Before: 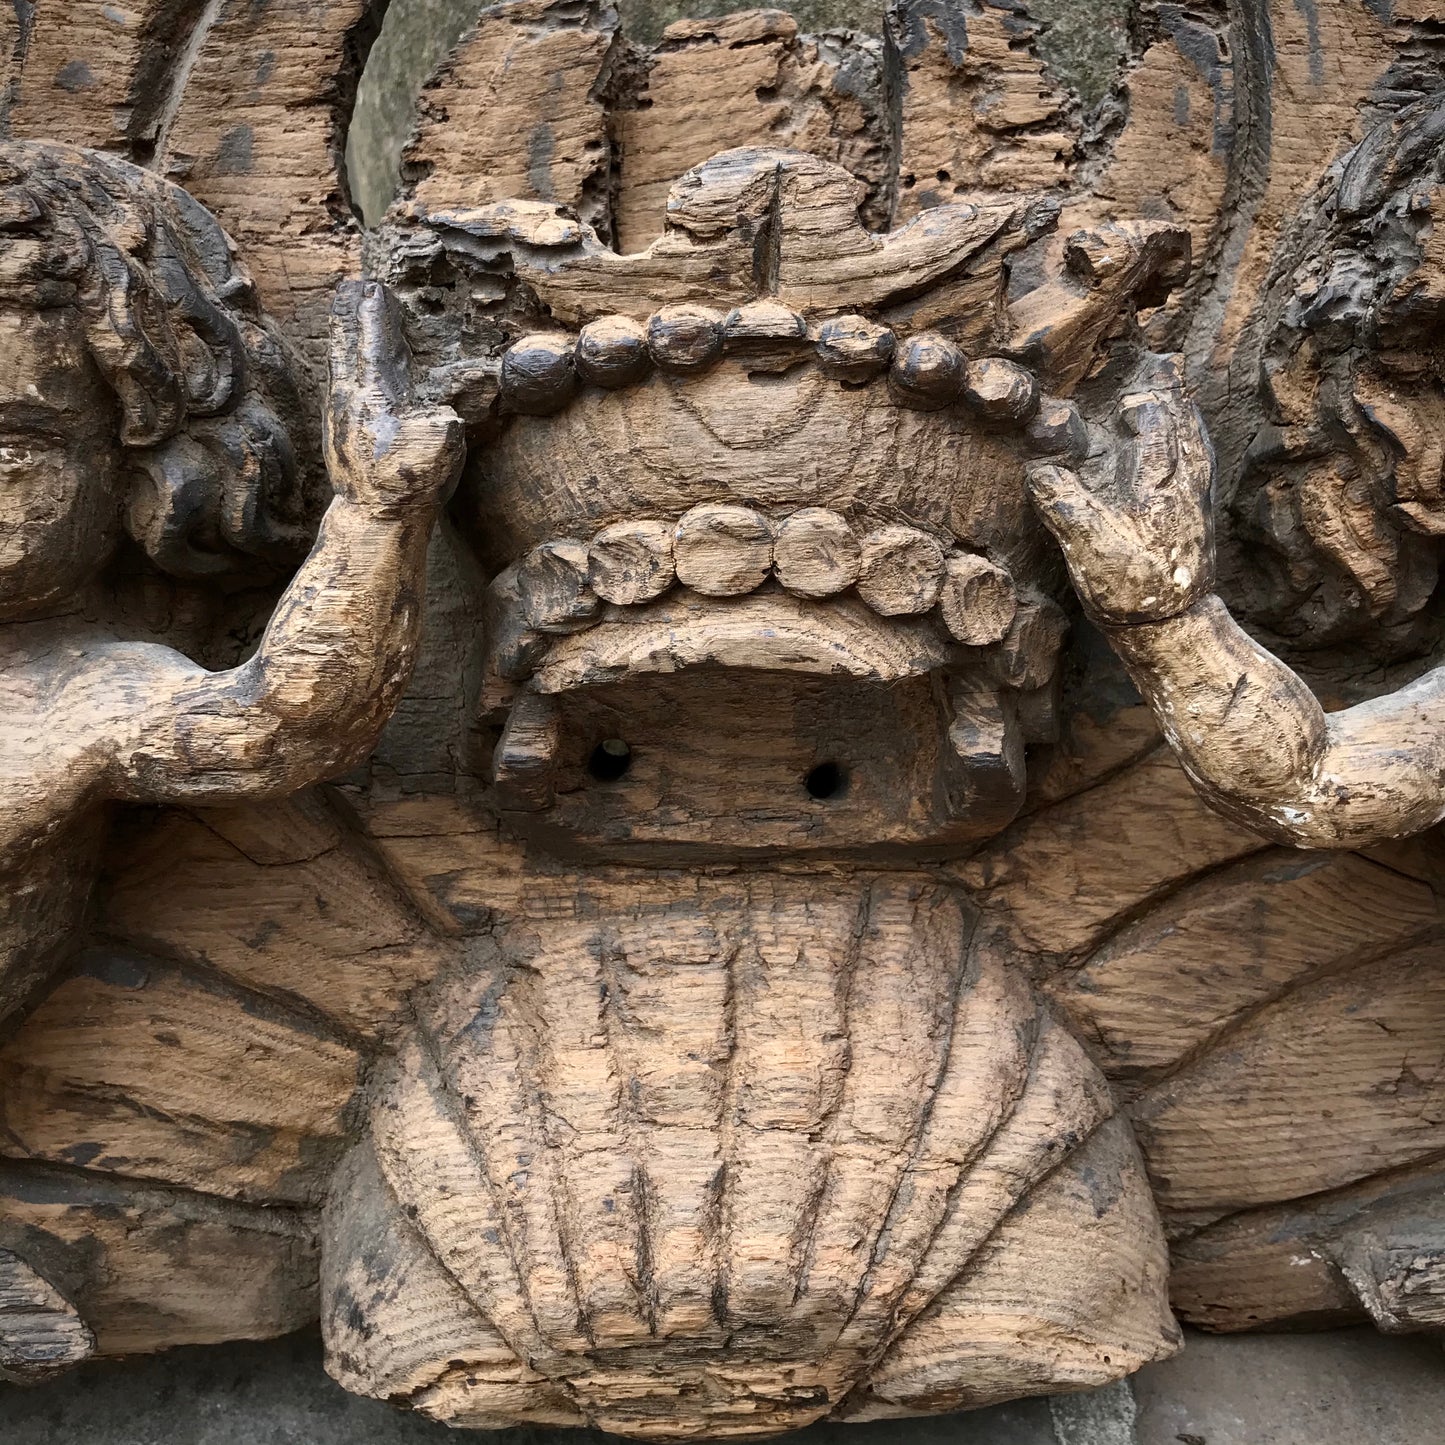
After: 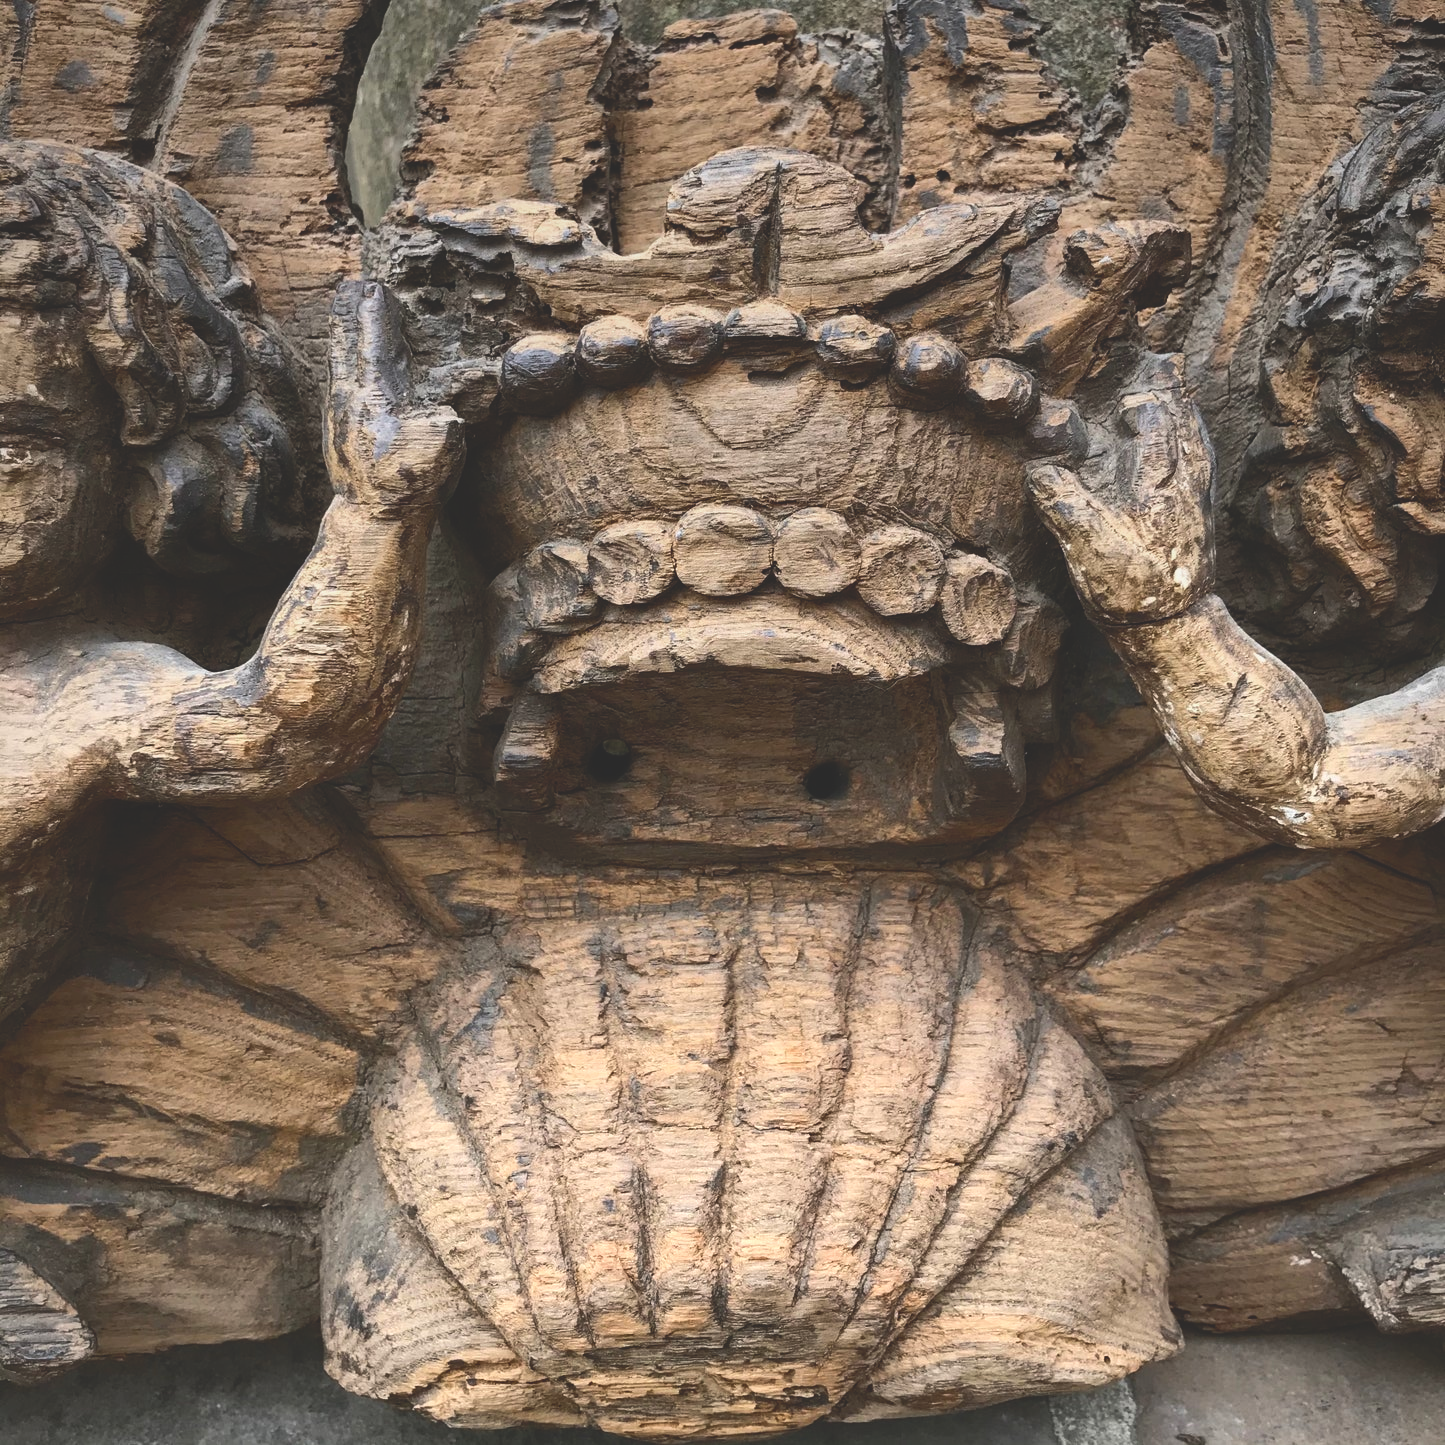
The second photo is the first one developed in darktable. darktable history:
vibrance: vibrance 78%
tone curve: curves: ch0 [(0, 0.172) (1, 0.91)], color space Lab, independent channels, preserve colors none
graduated density: rotation -0.352°, offset 57.64
tone equalizer: -8 EV -0.75 EV, -7 EV -0.7 EV, -6 EV -0.6 EV, -5 EV -0.4 EV, -3 EV 0.4 EV, -2 EV 0.6 EV, -1 EV 0.7 EV, +0 EV 0.75 EV, edges refinement/feathering 500, mask exposure compensation -1.57 EV, preserve details no
